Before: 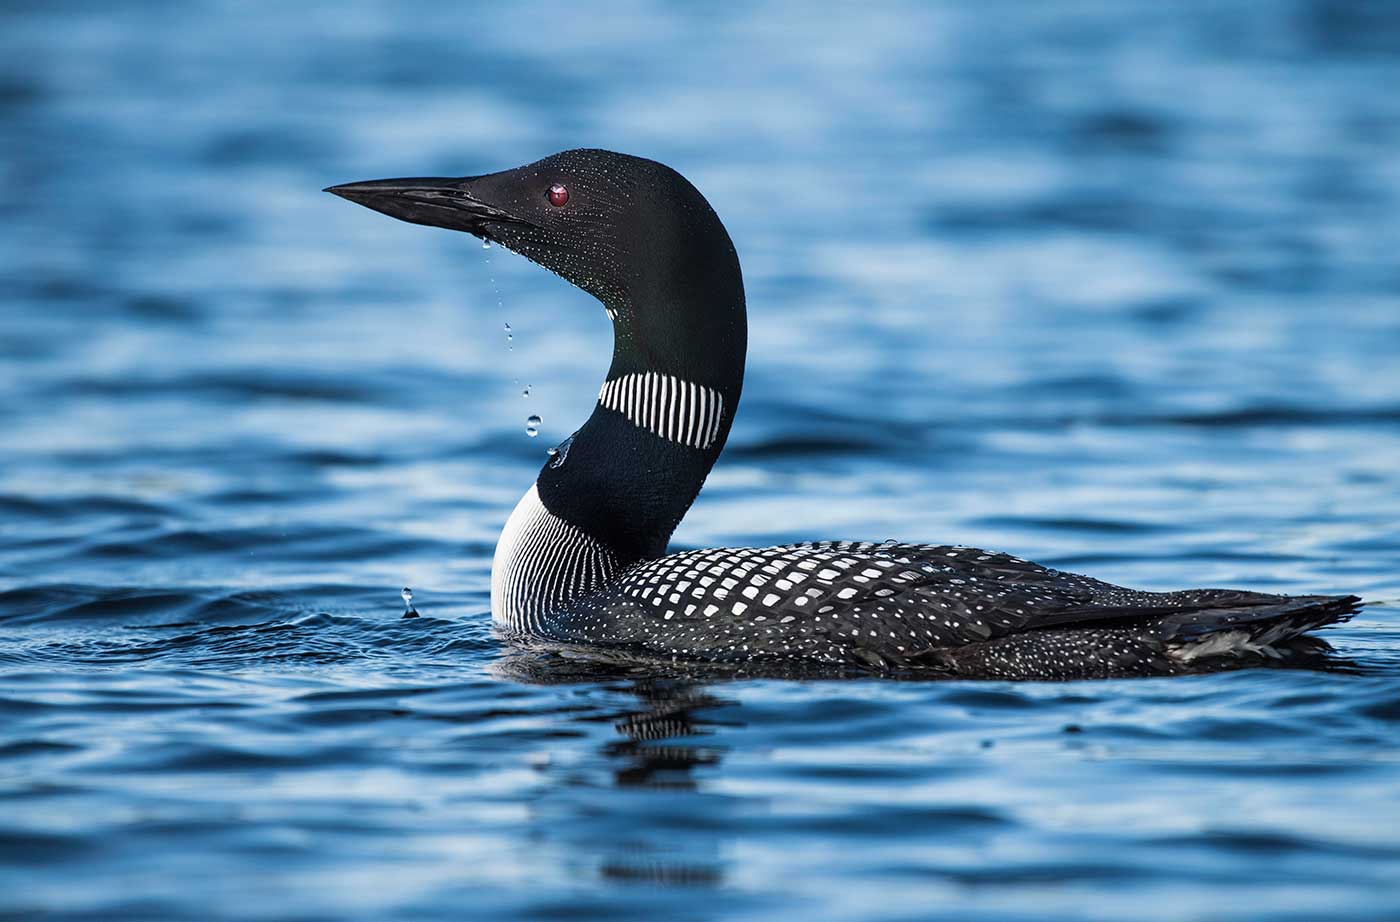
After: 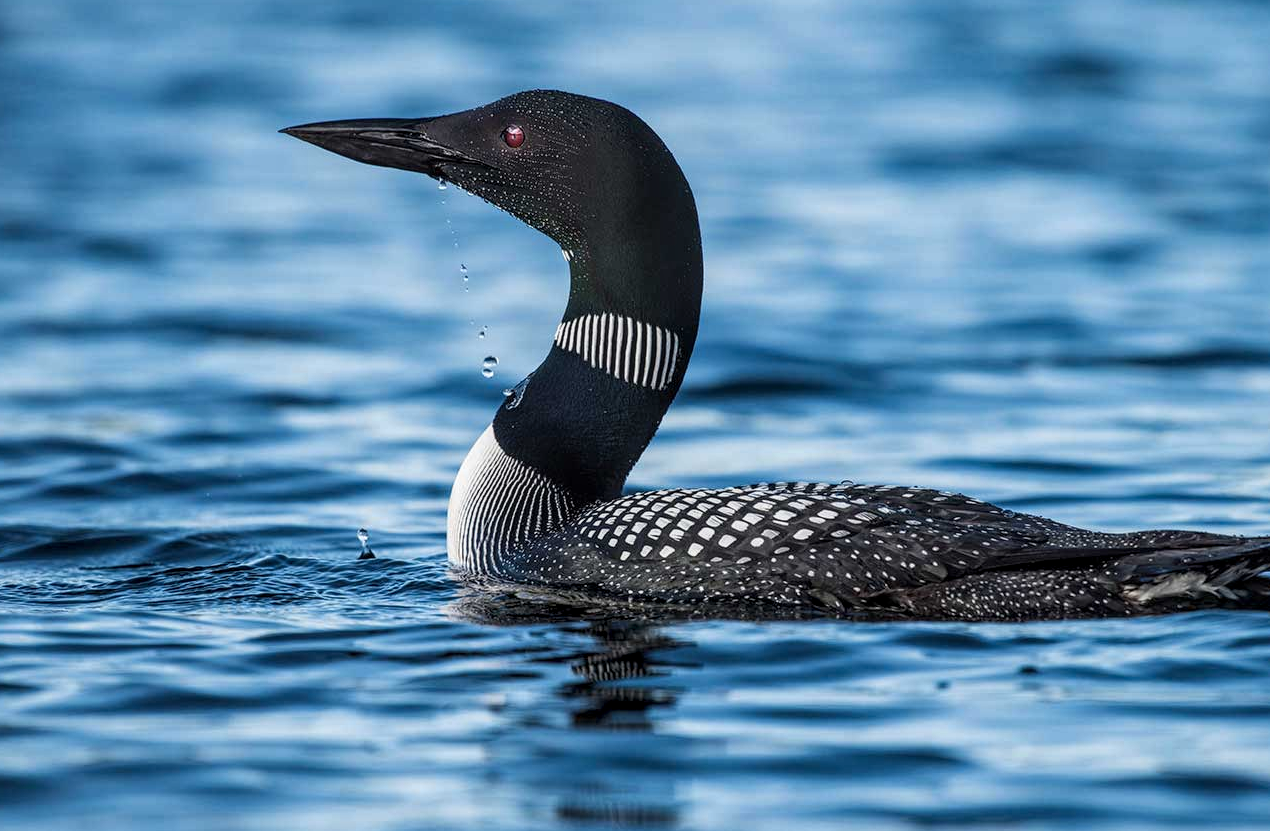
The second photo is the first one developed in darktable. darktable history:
local contrast: on, module defaults
crop: left 3.214%, top 6.471%, right 6.056%, bottom 3.331%
